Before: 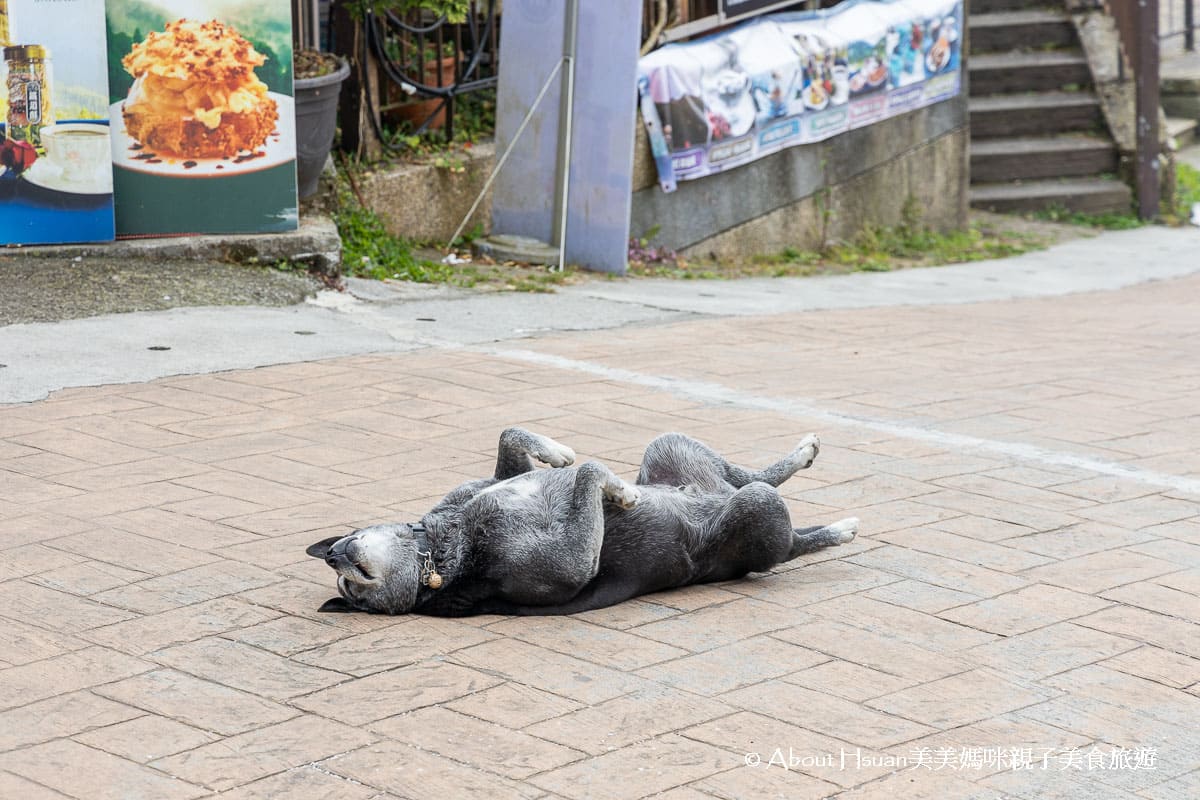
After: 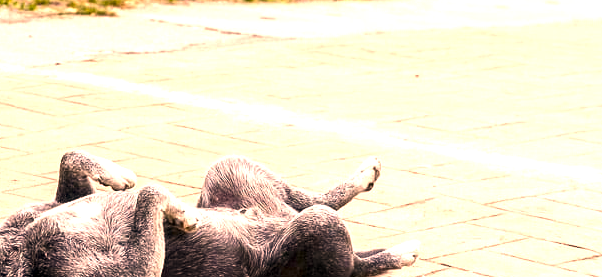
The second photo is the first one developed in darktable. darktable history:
contrast brightness saturation: contrast 0.1, brightness -0.26, saturation 0.14
color correction: highlights a* 40, highlights b* 40, saturation 0.69
crop: left 36.607%, top 34.735%, right 13.146%, bottom 30.611%
exposure: exposure 1 EV, compensate highlight preservation false
color balance rgb: perceptual saturation grading › global saturation 25%, global vibrance 20%
local contrast: highlights 100%, shadows 100%, detail 120%, midtone range 0.2
